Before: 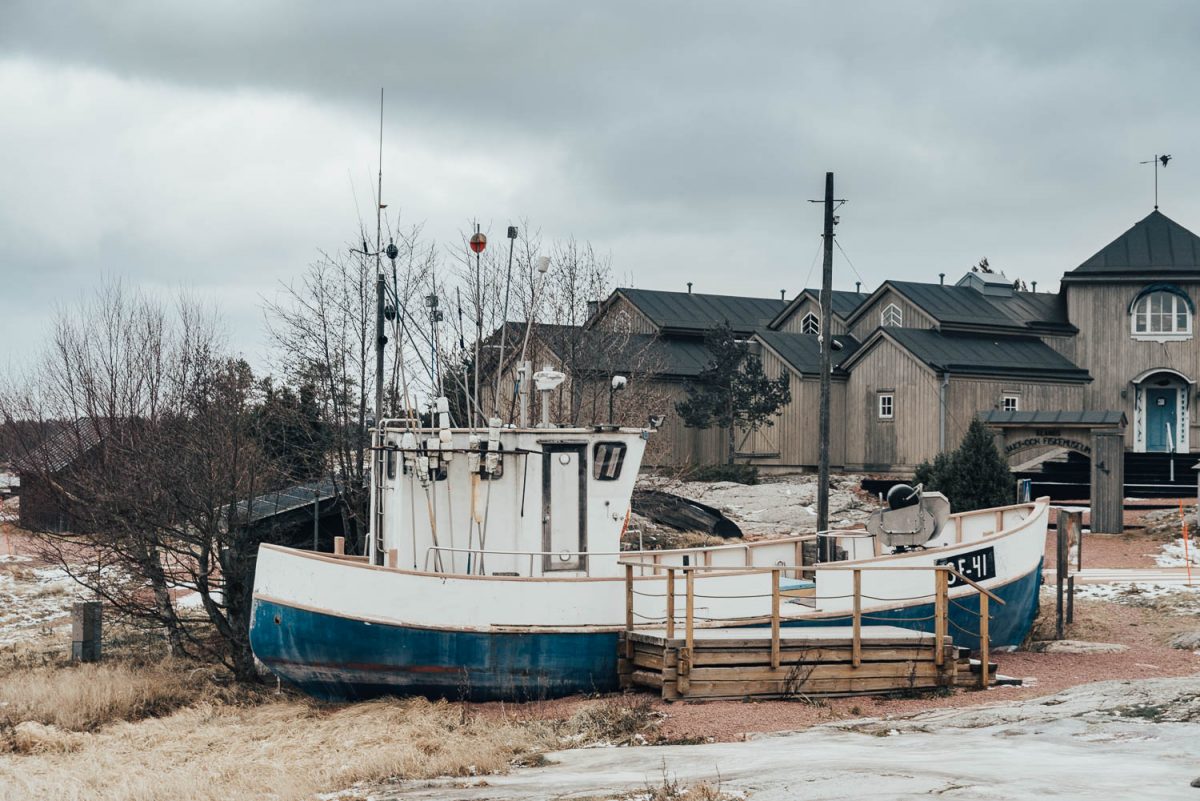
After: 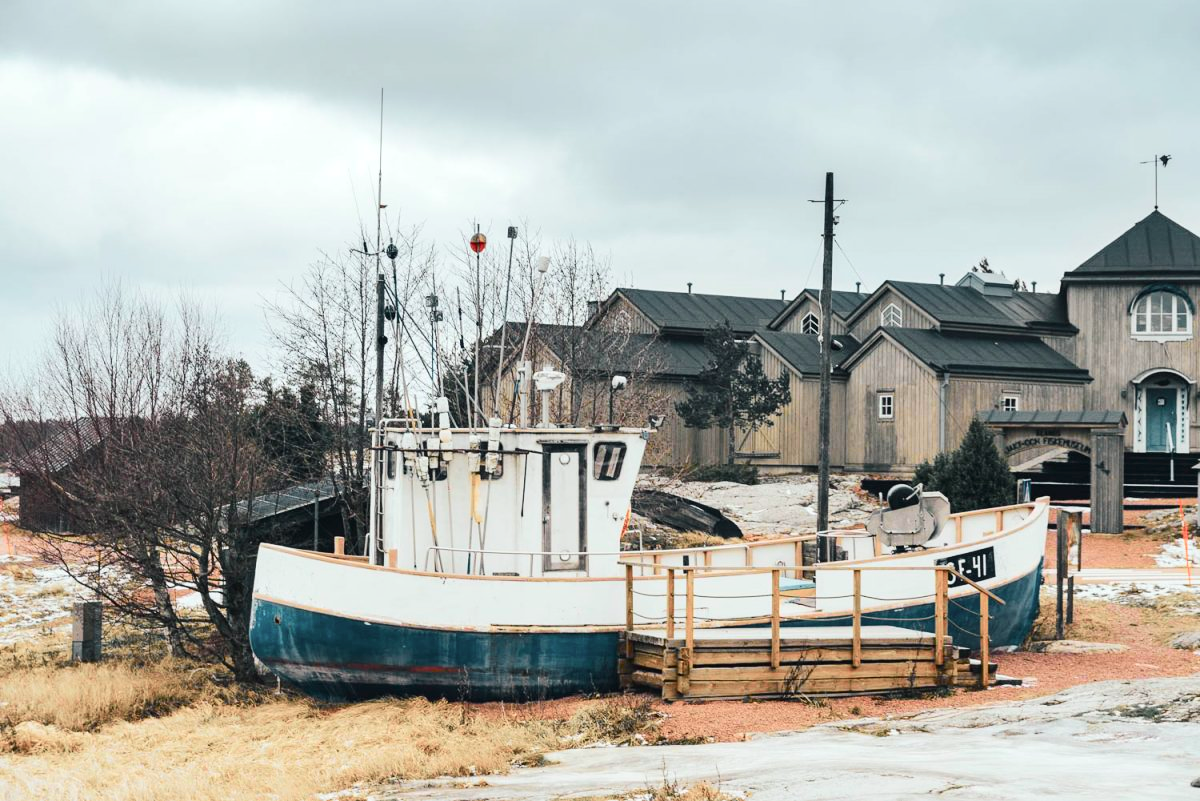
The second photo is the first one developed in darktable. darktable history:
exposure: black level correction 0, exposure 0.7 EV, compensate highlight preservation false
tone curve: curves: ch0 [(0, 0.018) (0.036, 0.038) (0.15, 0.131) (0.27, 0.247) (0.545, 0.561) (0.761, 0.761) (1, 0.919)]; ch1 [(0, 0) (0.179, 0.173) (0.322, 0.32) (0.429, 0.431) (0.502, 0.5) (0.519, 0.522) (0.562, 0.588) (0.625, 0.67) (0.711, 0.745) (1, 1)]; ch2 [(0, 0) (0.29, 0.295) (0.404, 0.436) (0.497, 0.499) (0.521, 0.523) (0.561, 0.605) (0.657, 0.655) (0.712, 0.764) (1, 1)], color space Lab, independent channels, preserve colors none
